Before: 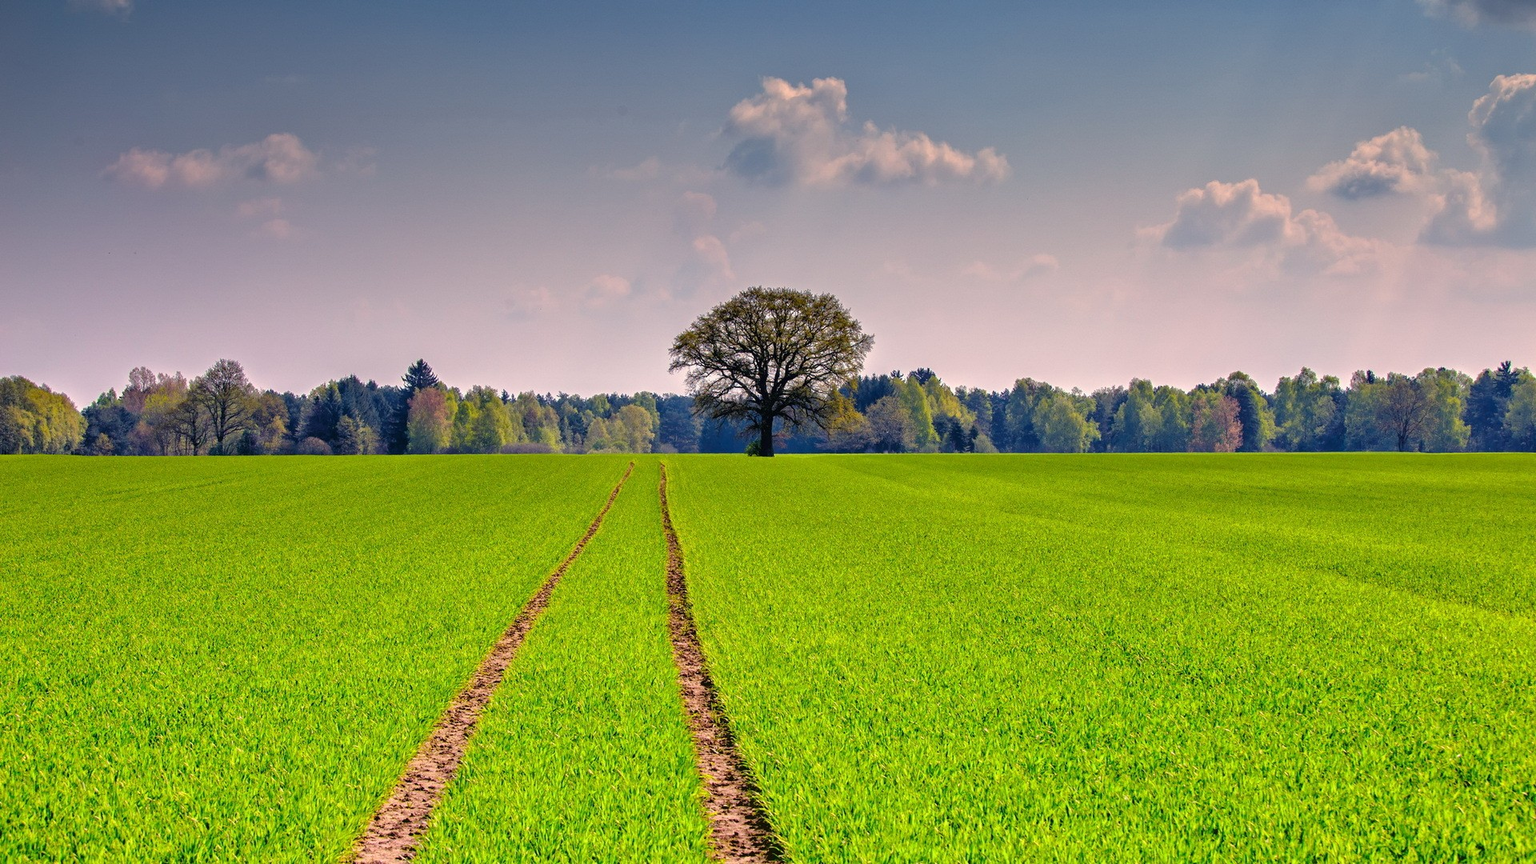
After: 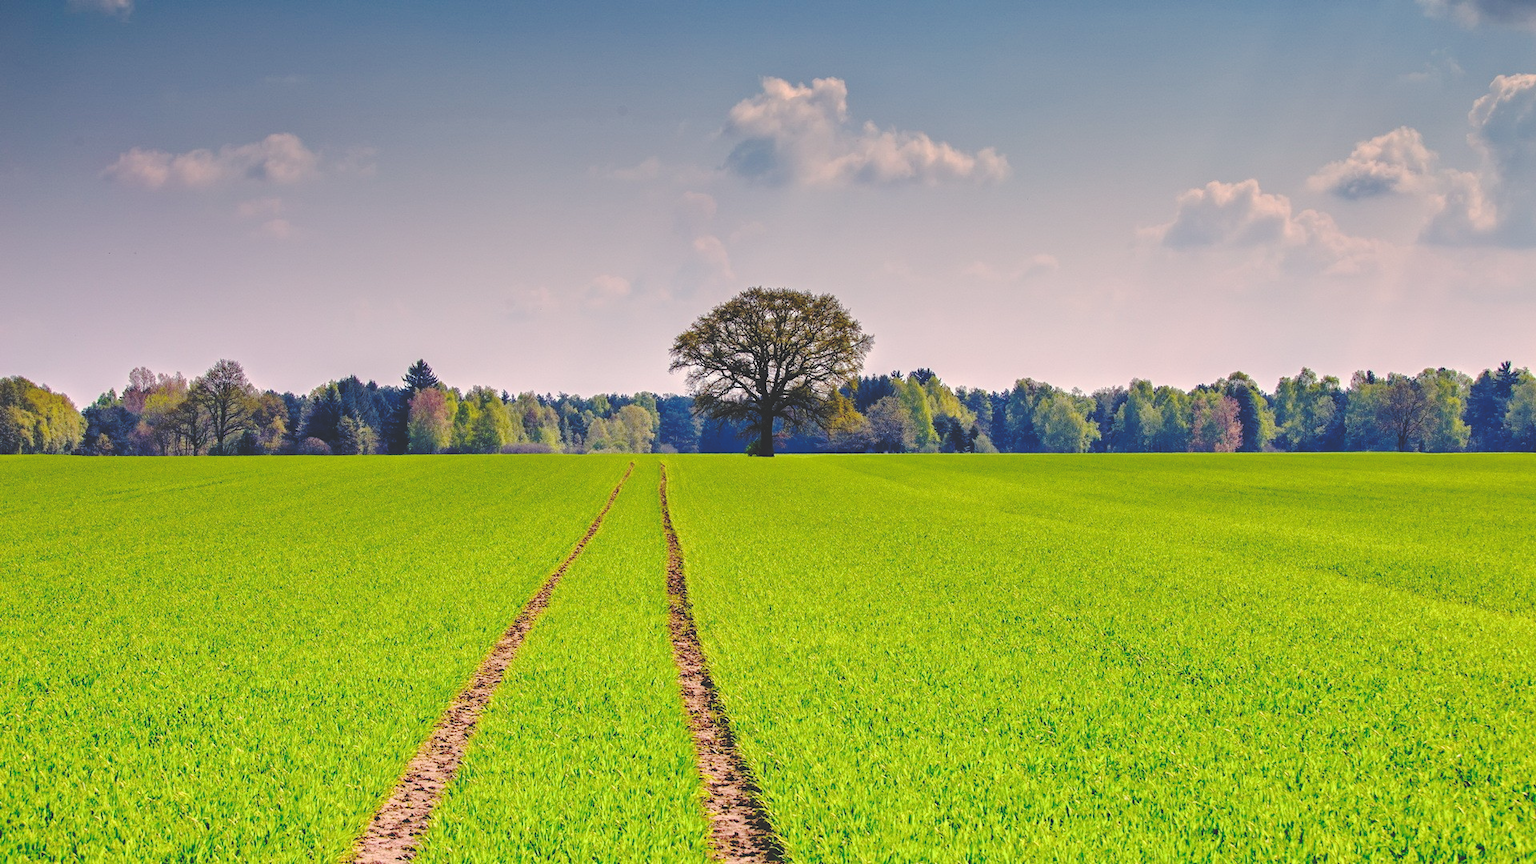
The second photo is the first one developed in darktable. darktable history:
base curve: curves: ch0 [(0, 0.024) (0.055, 0.065) (0.121, 0.166) (0.236, 0.319) (0.693, 0.726) (1, 1)], preserve colors none
color zones: curves: ch0 [(0, 0.5) (0.143, 0.5) (0.286, 0.5) (0.429, 0.5) (0.571, 0.5) (0.714, 0.476) (0.857, 0.5) (1, 0.5)]; ch2 [(0, 0.5) (0.143, 0.5) (0.286, 0.5) (0.429, 0.5) (0.571, 0.5) (0.714, 0.487) (0.857, 0.5) (1, 0.5)]
